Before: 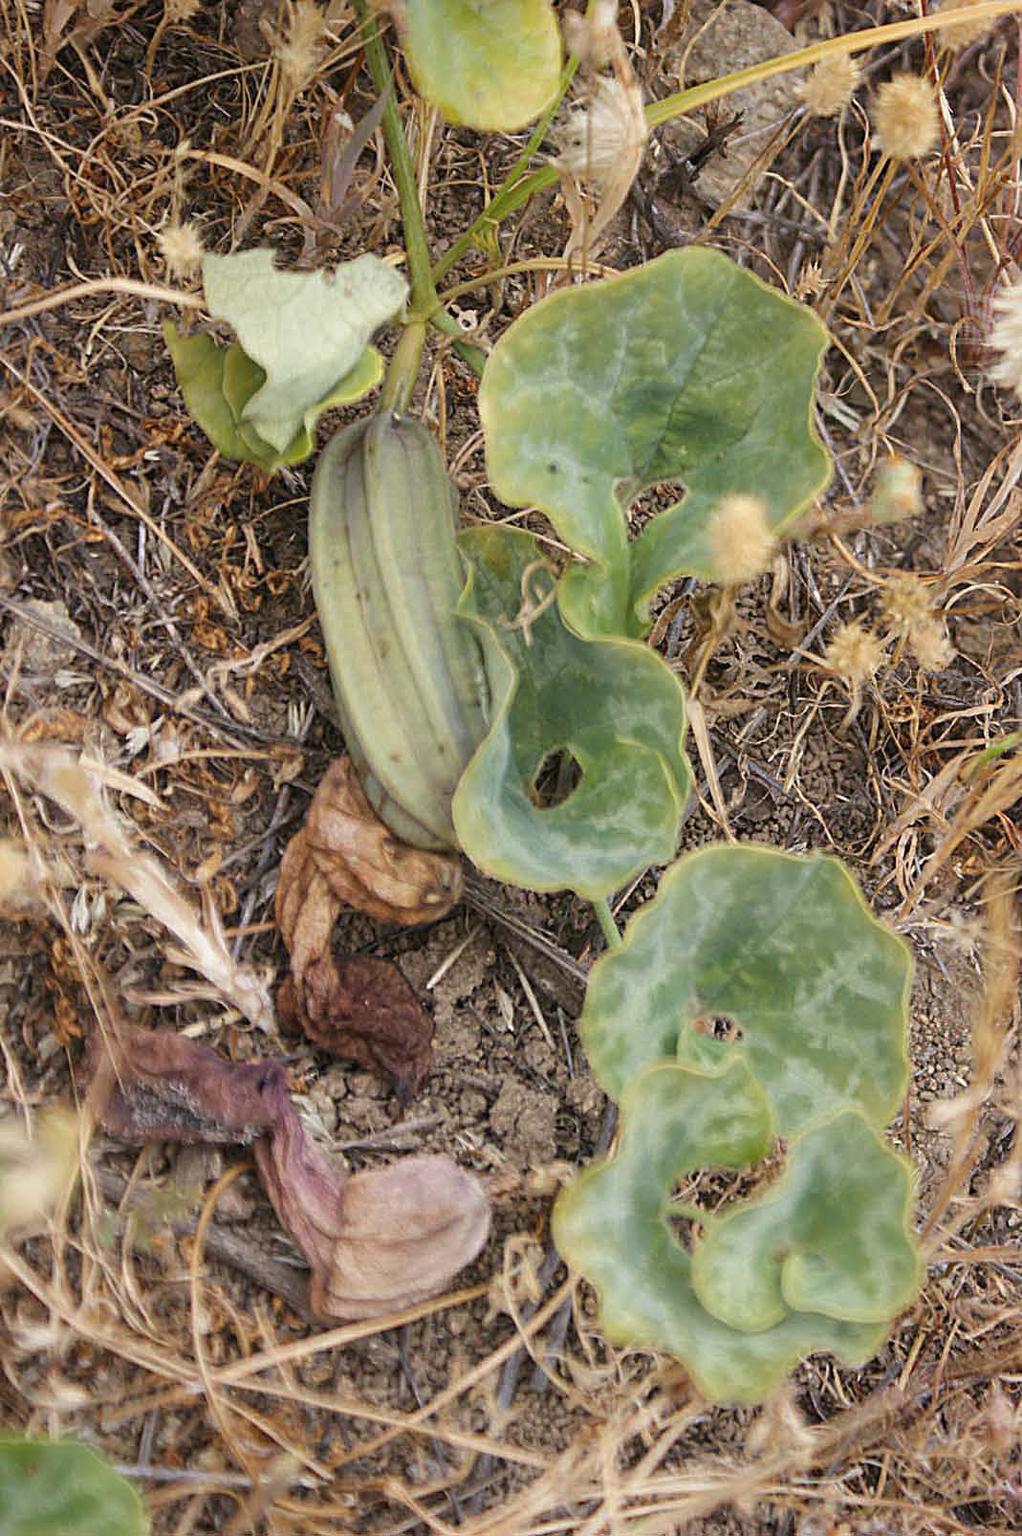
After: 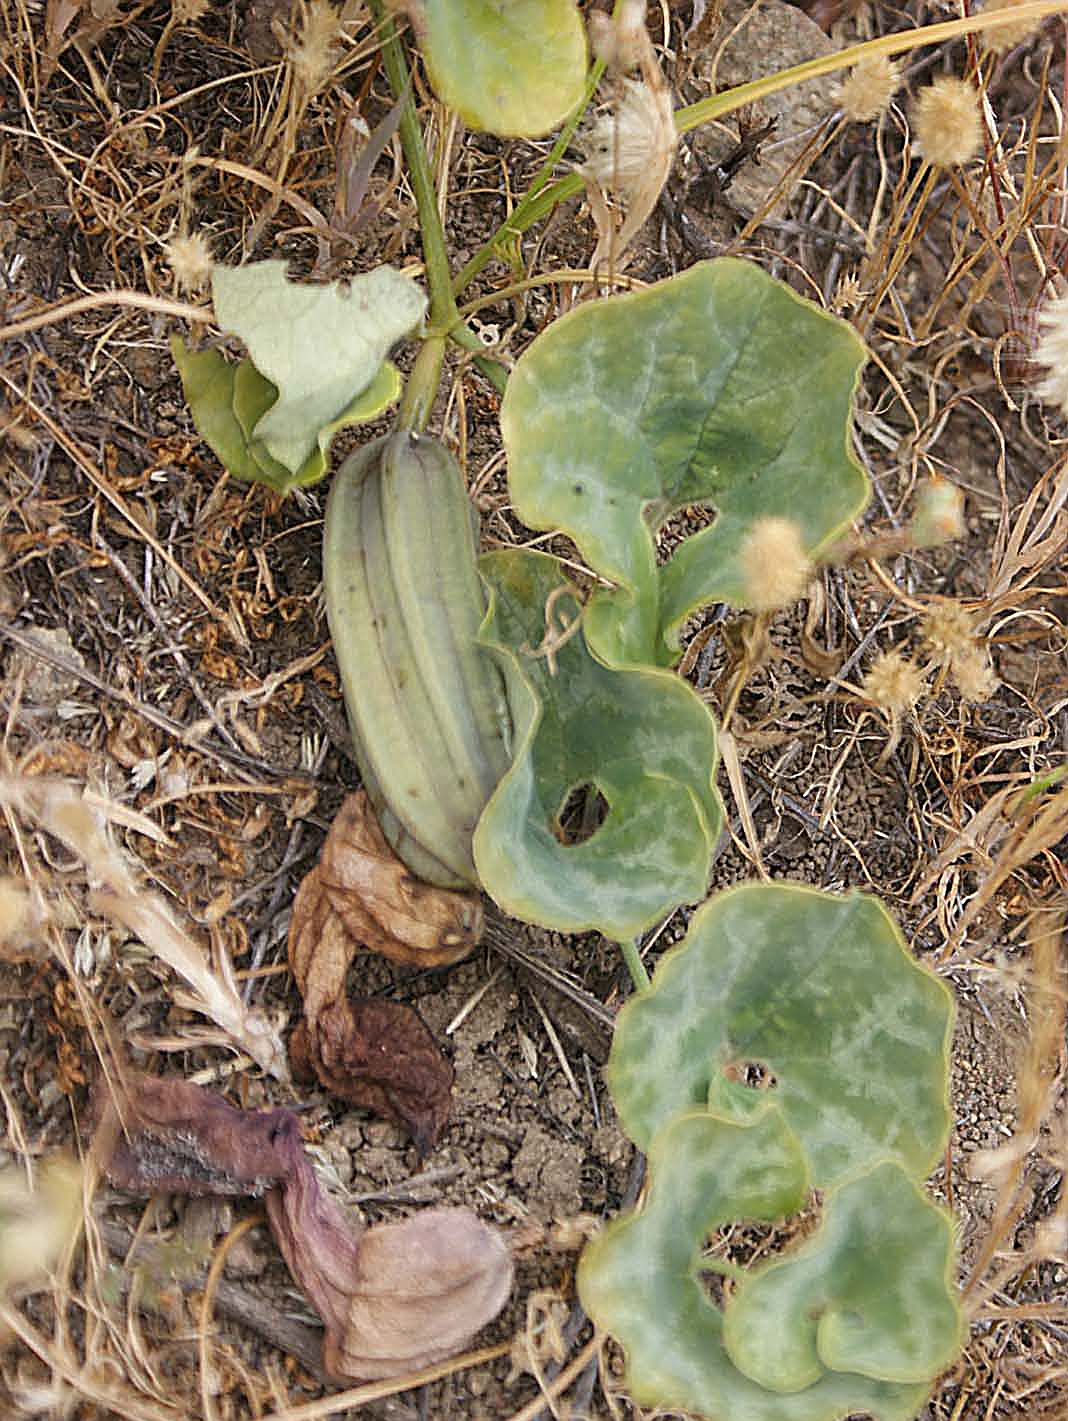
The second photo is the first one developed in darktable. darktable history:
crop and rotate: top 0%, bottom 11.491%
sharpen: on, module defaults
